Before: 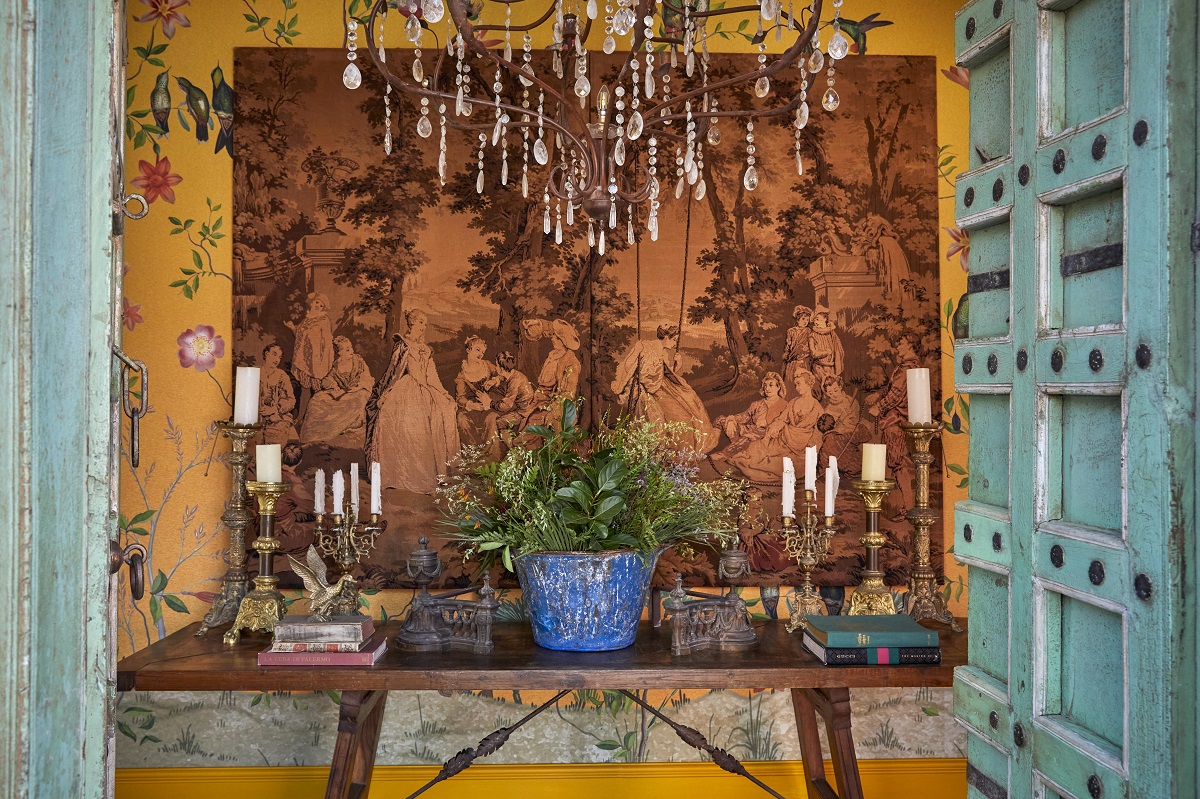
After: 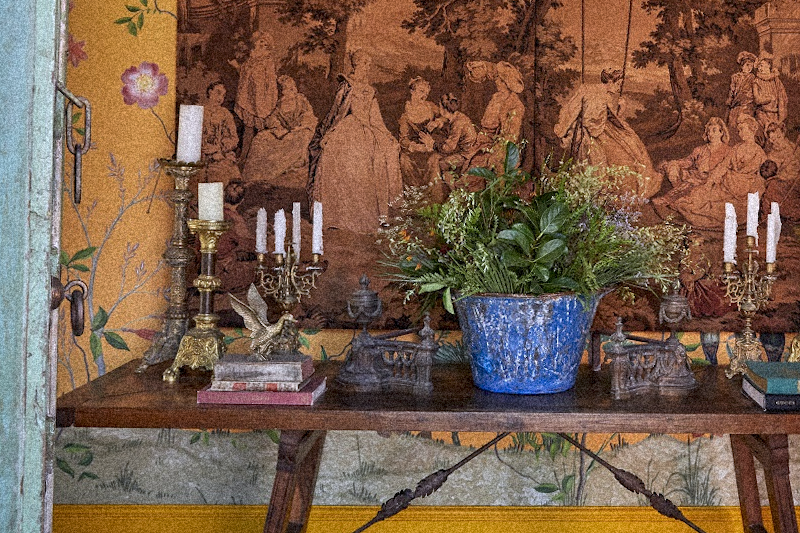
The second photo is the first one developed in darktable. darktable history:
color calibration: illuminant as shot in camera, x 0.358, y 0.373, temperature 4628.91 K
crop and rotate: angle -0.82°, left 3.85%, top 31.828%, right 27.992%
exposure: black level correction 0.002, exposure -0.1 EV, compensate highlight preservation false
grain: coarseness 46.9 ISO, strength 50.21%, mid-tones bias 0%
